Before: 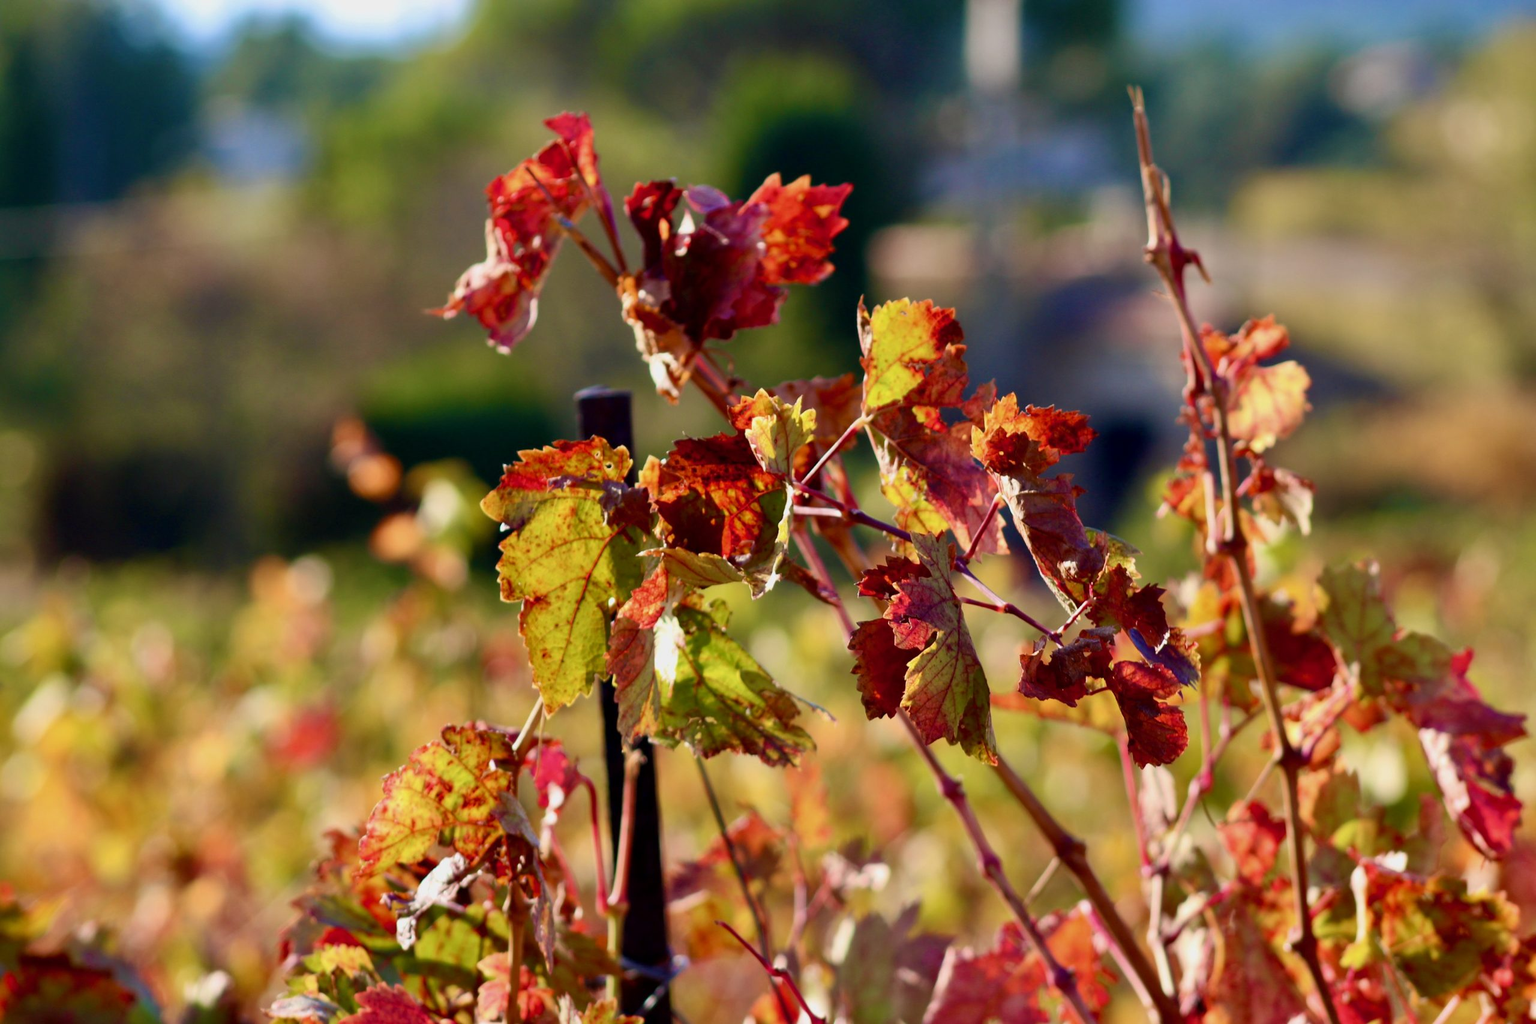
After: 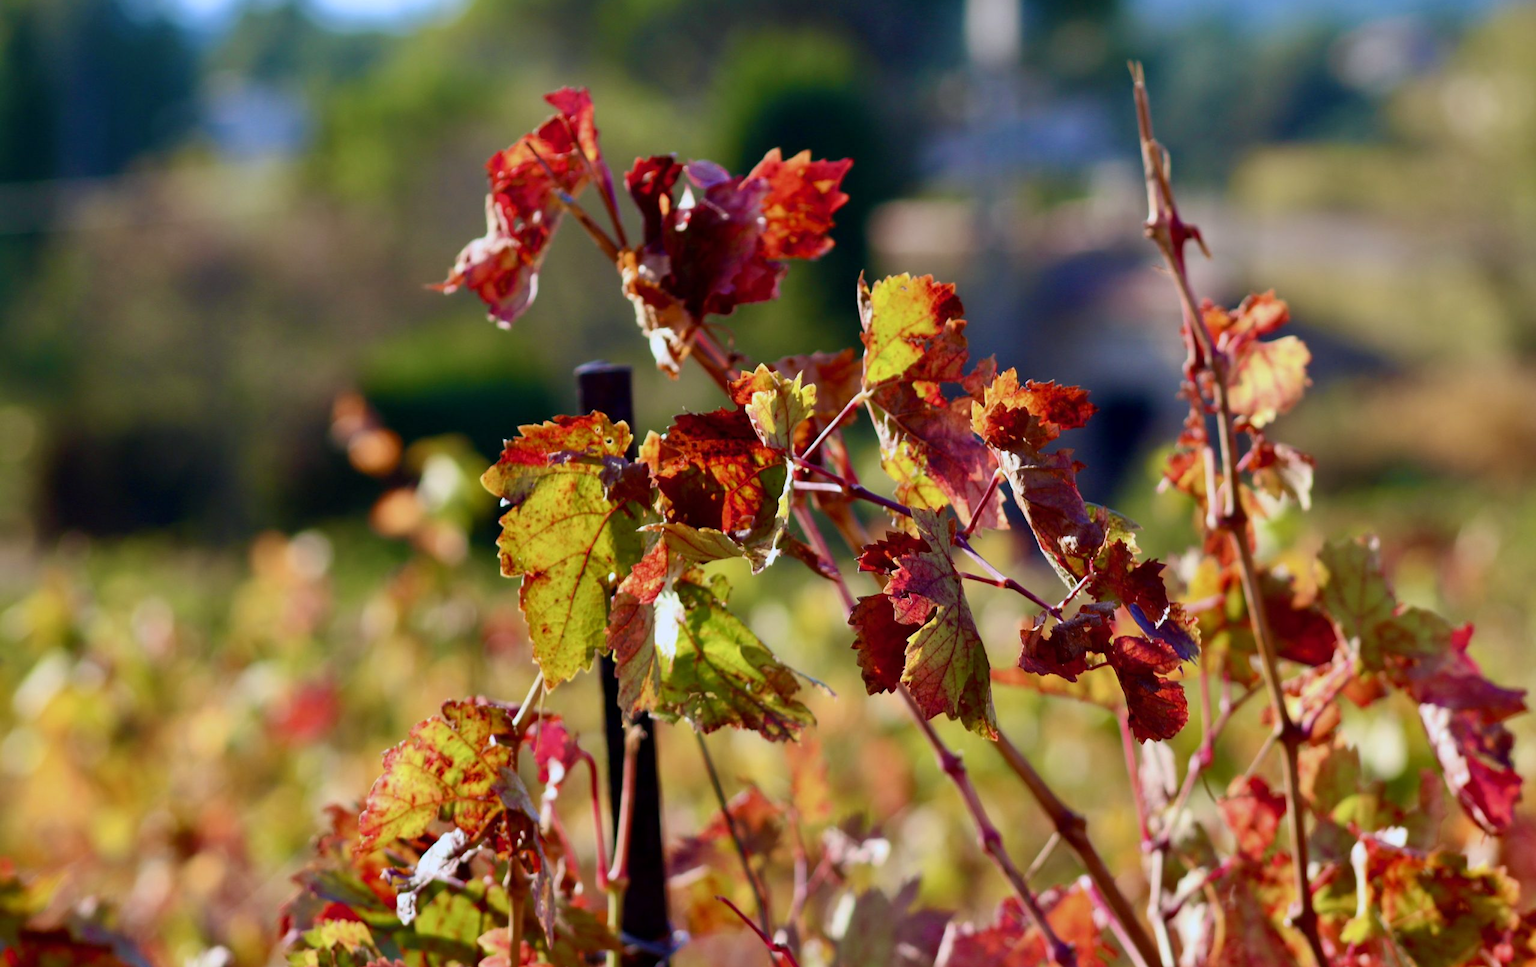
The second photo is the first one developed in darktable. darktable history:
white balance: red 0.954, blue 1.079
crop and rotate: top 2.479%, bottom 3.018%
